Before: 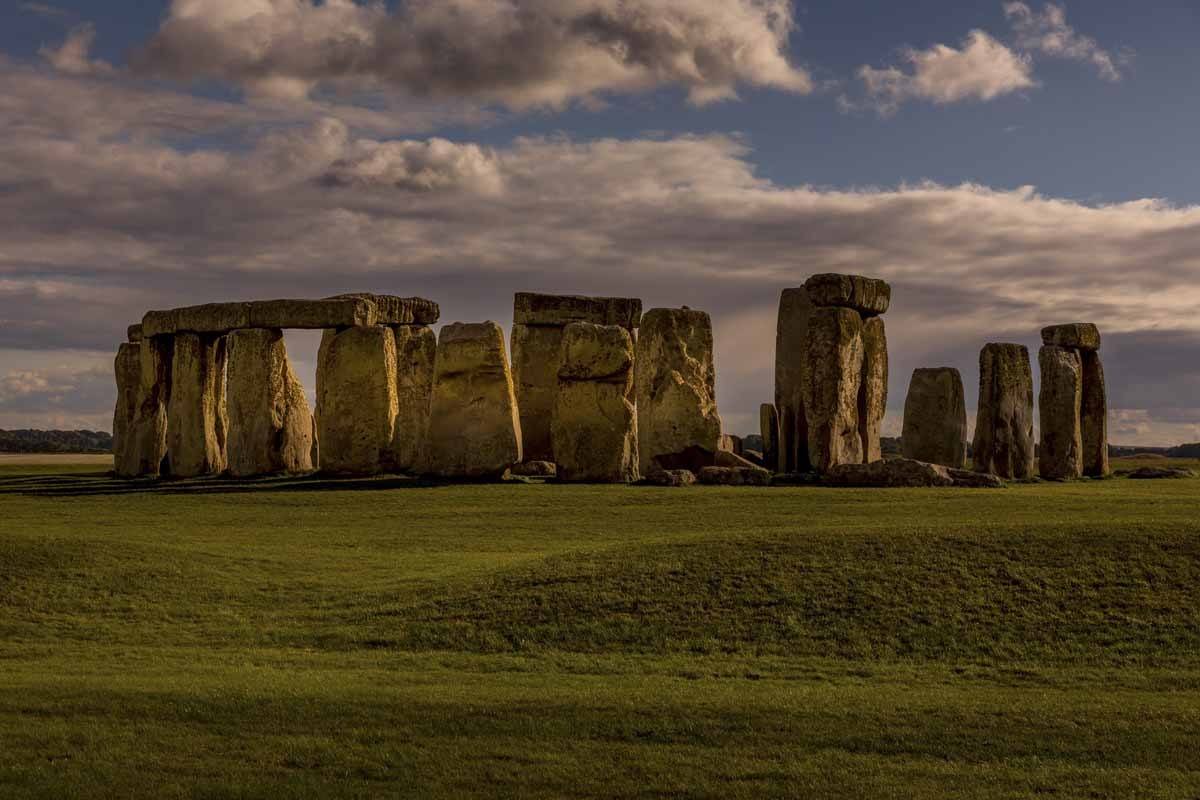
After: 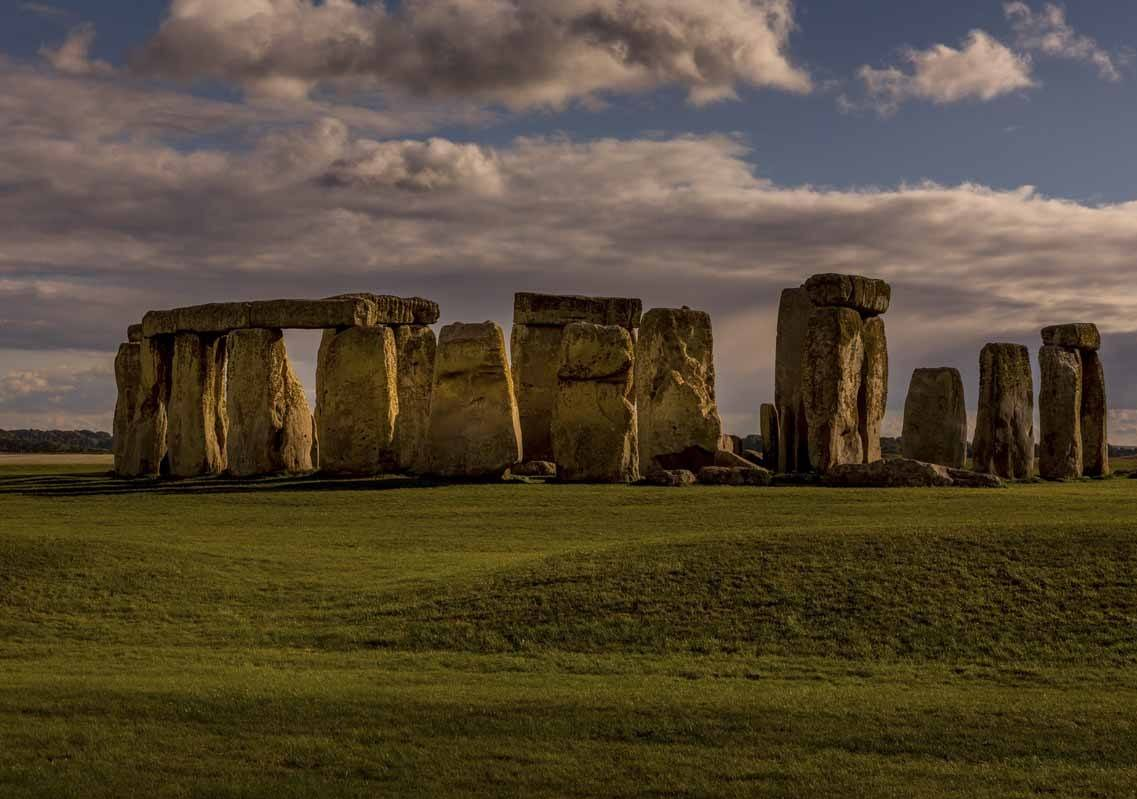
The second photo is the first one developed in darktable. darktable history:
crop and rotate: left 0%, right 5.169%
